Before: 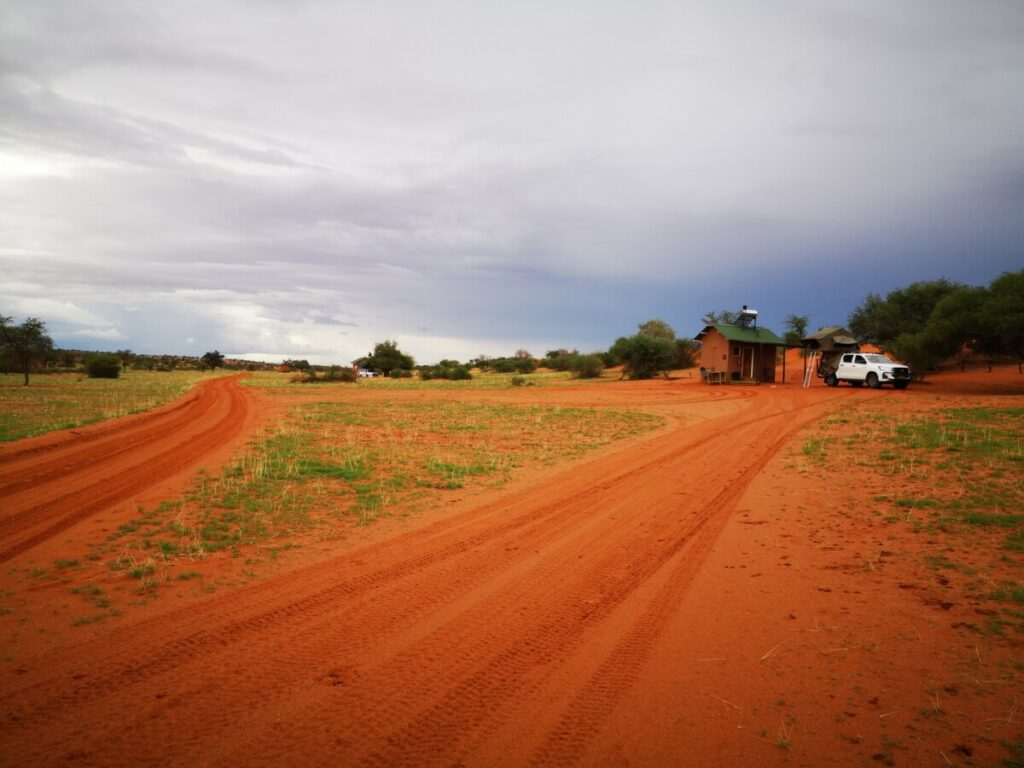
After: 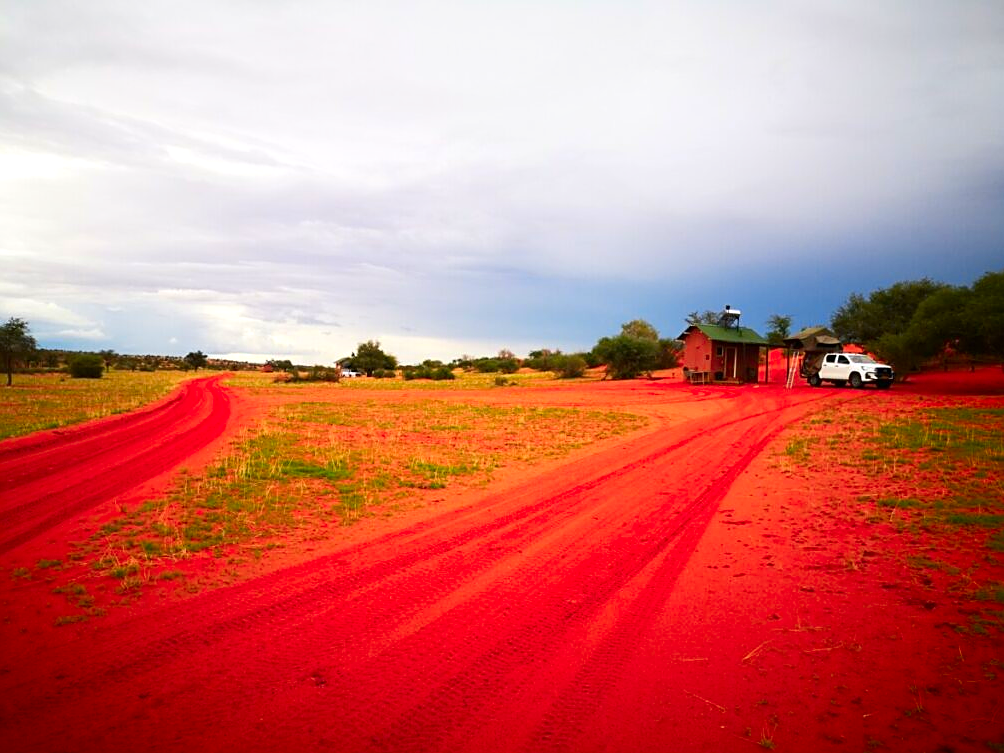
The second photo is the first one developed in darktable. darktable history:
crop: left 1.662%, right 0.282%, bottom 1.936%
exposure: exposure 0.299 EV, compensate highlight preservation false
sharpen: on, module defaults
contrast brightness saturation: contrast 0.086, saturation 0.285
color zones: curves: ch1 [(0.239, 0.552) (0.75, 0.5)]; ch2 [(0.25, 0.462) (0.749, 0.457)]
shadows and highlights: shadows -69.91, highlights 34.93, soften with gaussian
